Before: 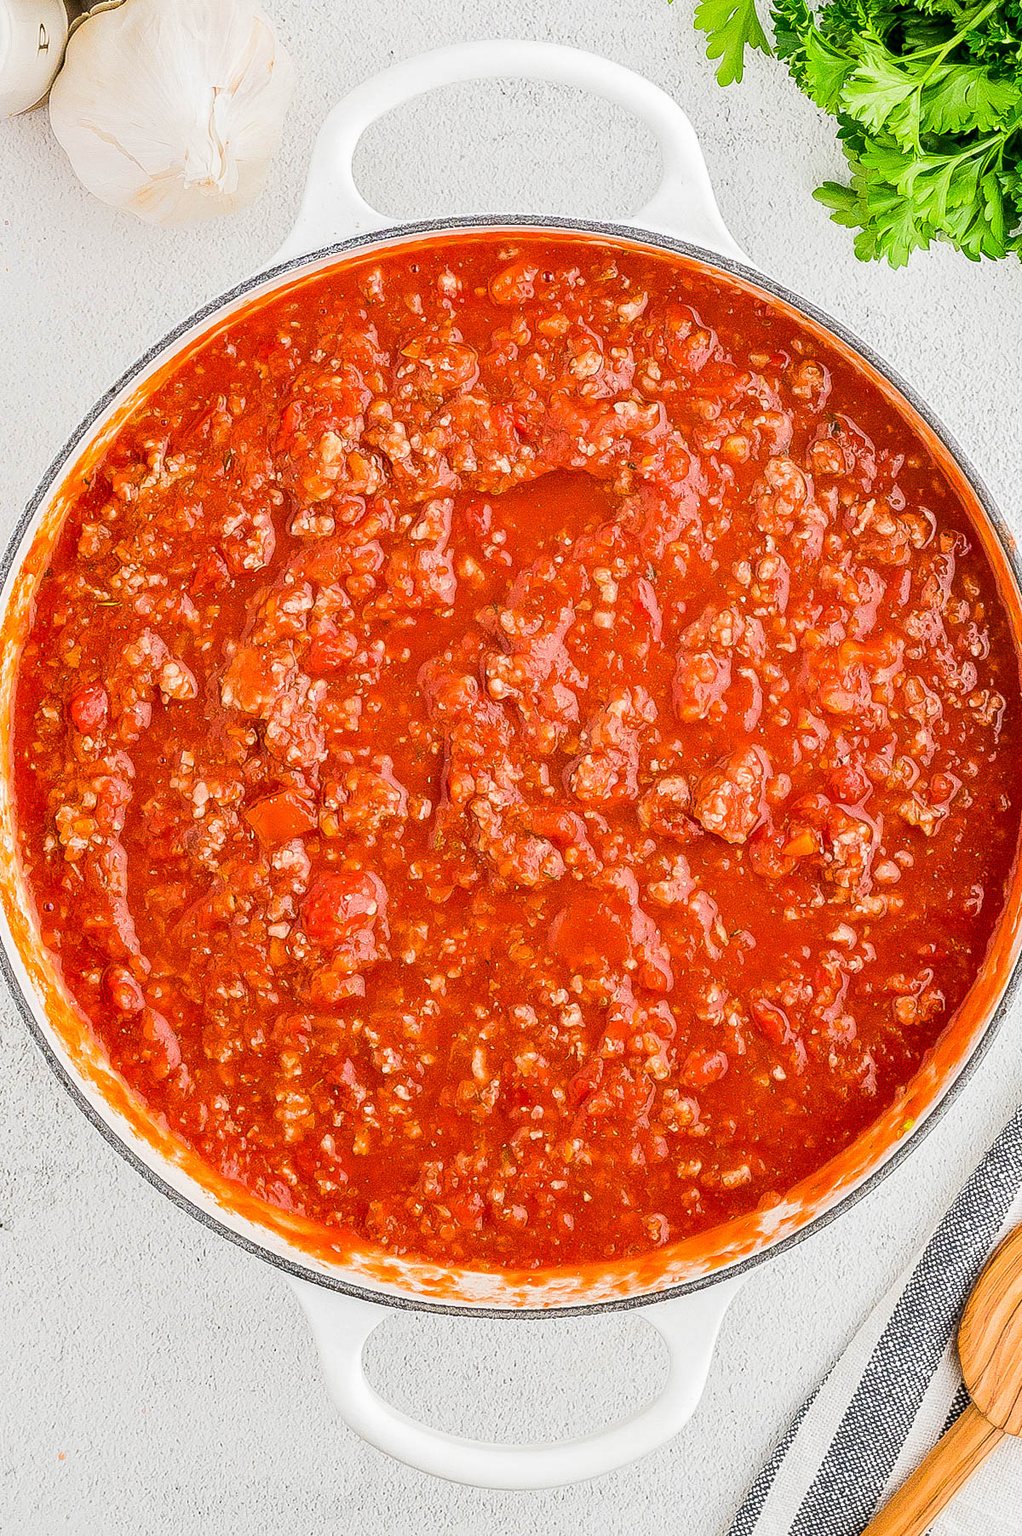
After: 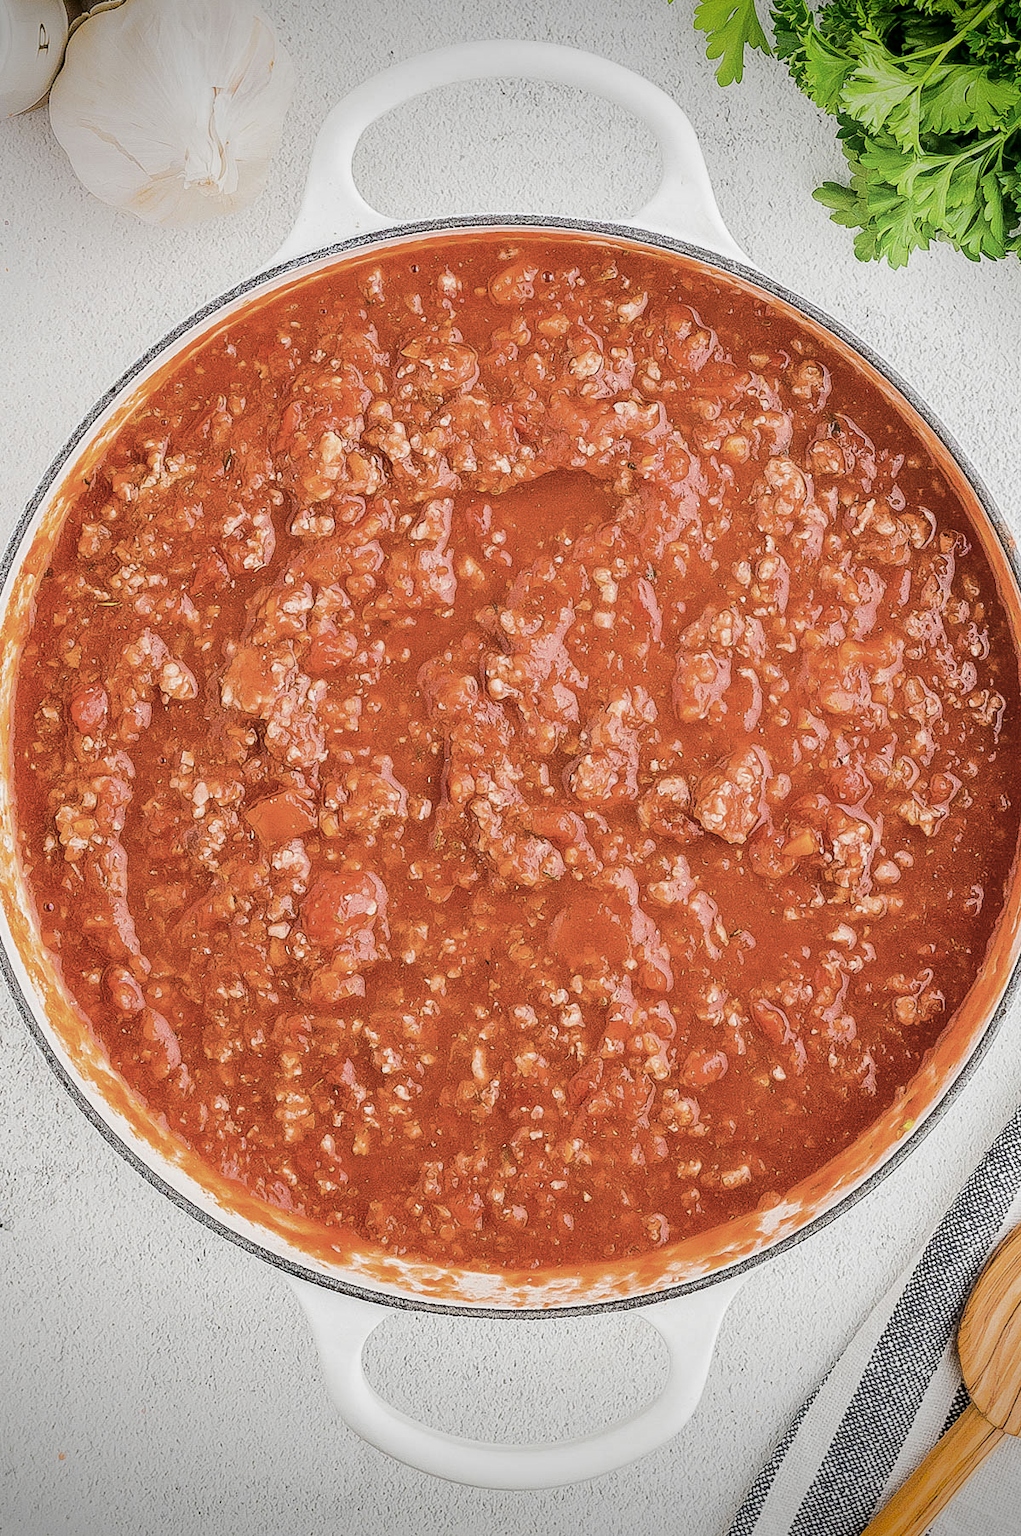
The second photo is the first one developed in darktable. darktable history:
shadows and highlights: shadows -20, white point adjustment -2, highlights -35
contrast brightness saturation: contrast 0.1, saturation -0.36
vignetting: fall-off start 88.53%, fall-off radius 44.2%, saturation 0.376, width/height ratio 1.161
